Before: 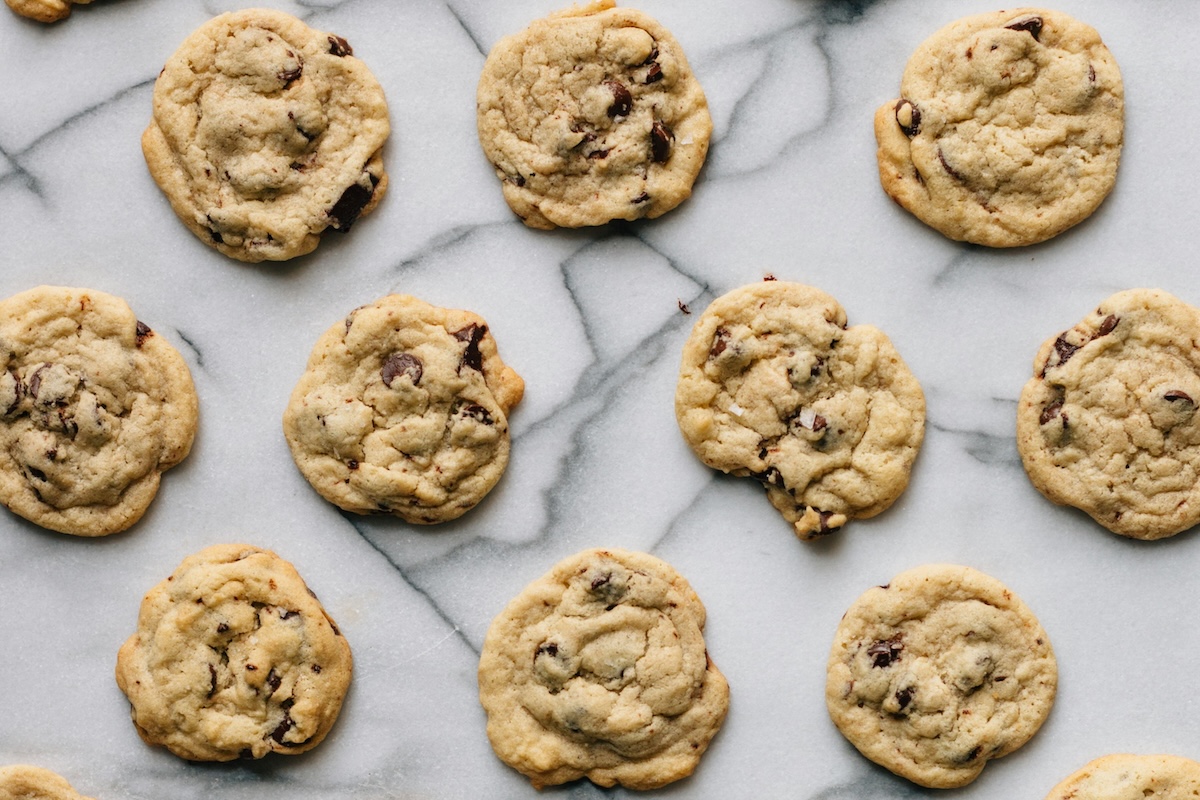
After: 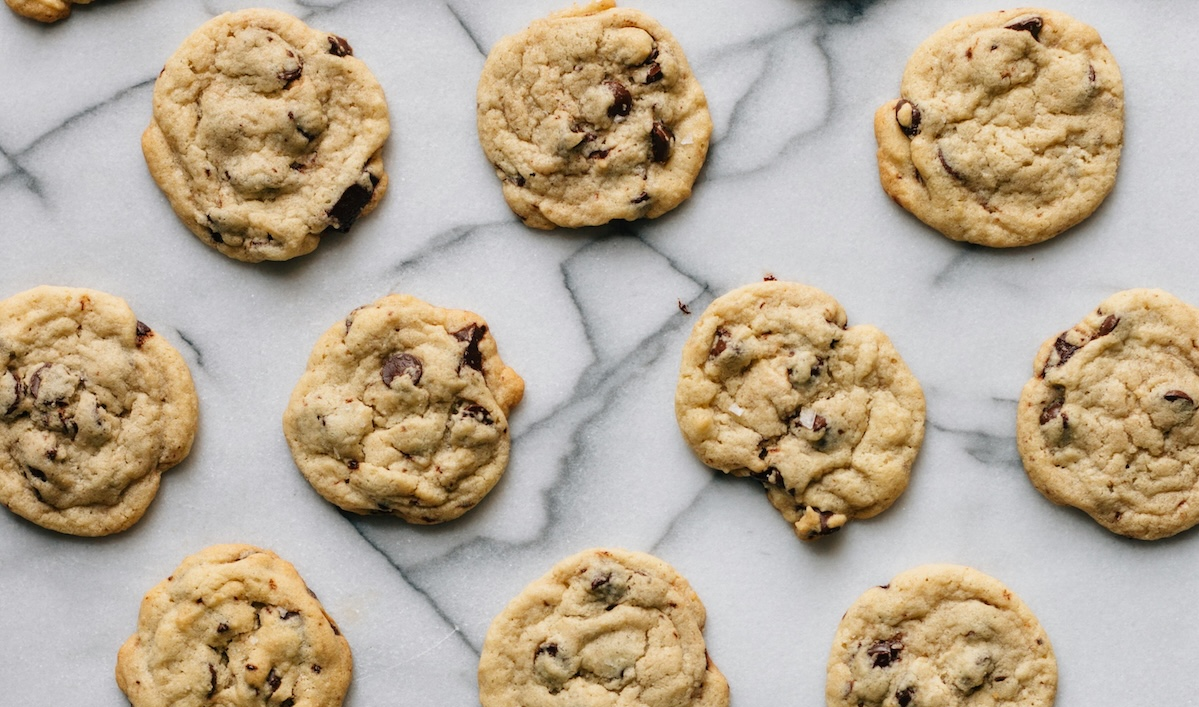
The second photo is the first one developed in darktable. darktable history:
crop and rotate: top 0%, bottom 11.532%
